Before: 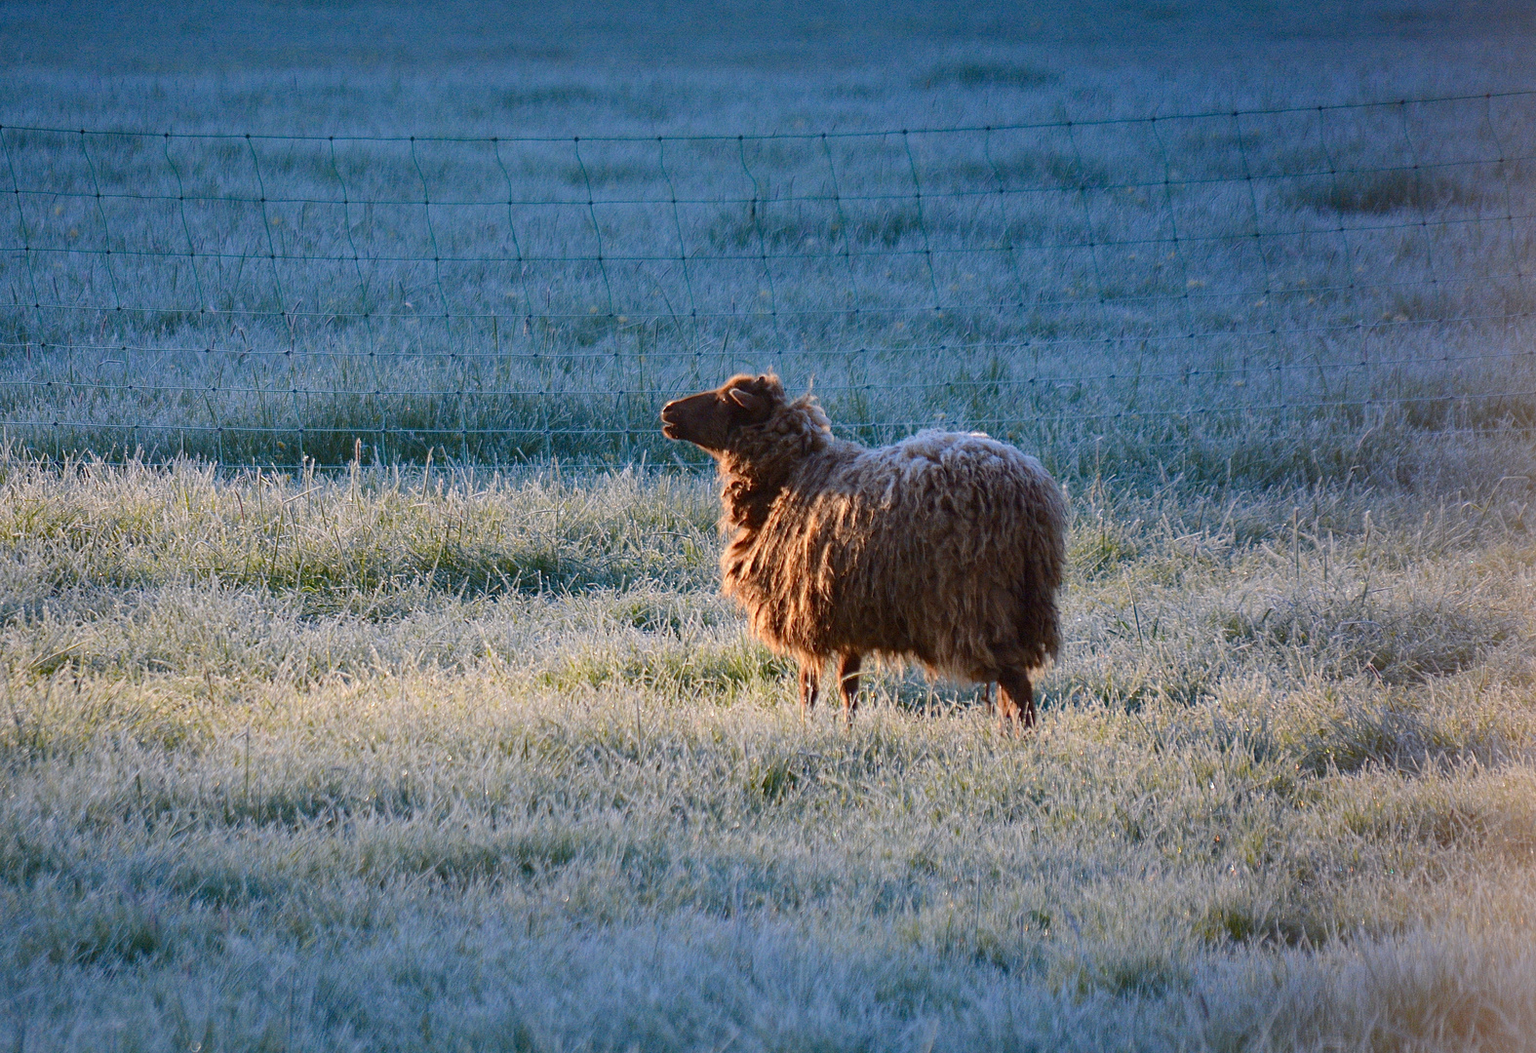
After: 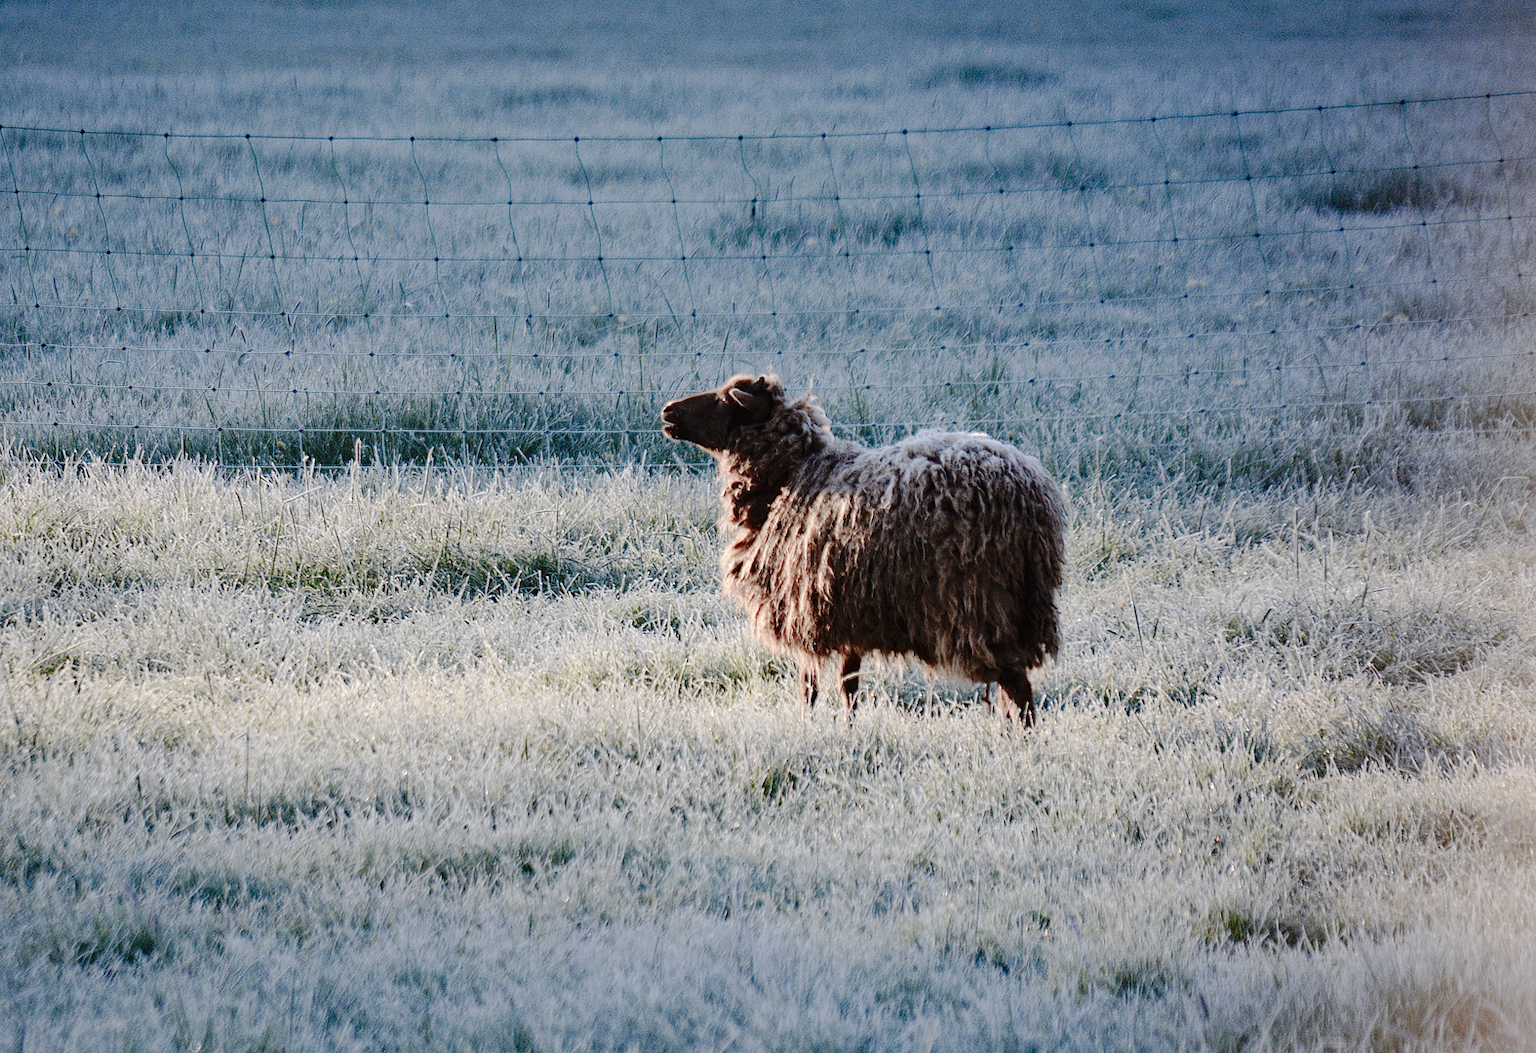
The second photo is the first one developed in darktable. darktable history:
haze removal: compatibility mode true, adaptive false
tone curve: curves: ch0 [(0, 0) (0.003, 0.013) (0.011, 0.012) (0.025, 0.011) (0.044, 0.016) (0.069, 0.029) (0.1, 0.045) (0.136, 0.074) (0.177, 0.123) (0.224, 0.207) (0.277, 0.313) (0.335, 0.414) (0.399, 0.509) (0.468, 0.599) (0.543, 0.663) (0.623, 0.728) (0.709, 0.79) (0.801, 0.854) (0.898, 0.925) (1, 1)], preserve colors none
levels: levels [0, 0.492, 0.984]
color balance rgb: perceptual saturation grading › global saturation -28.888%, perceptual saturation grading › highlights -20.299%, perceptual saturation grading › mid-tones -23.648%, perceptual saturation grading › shadows -25.195%
